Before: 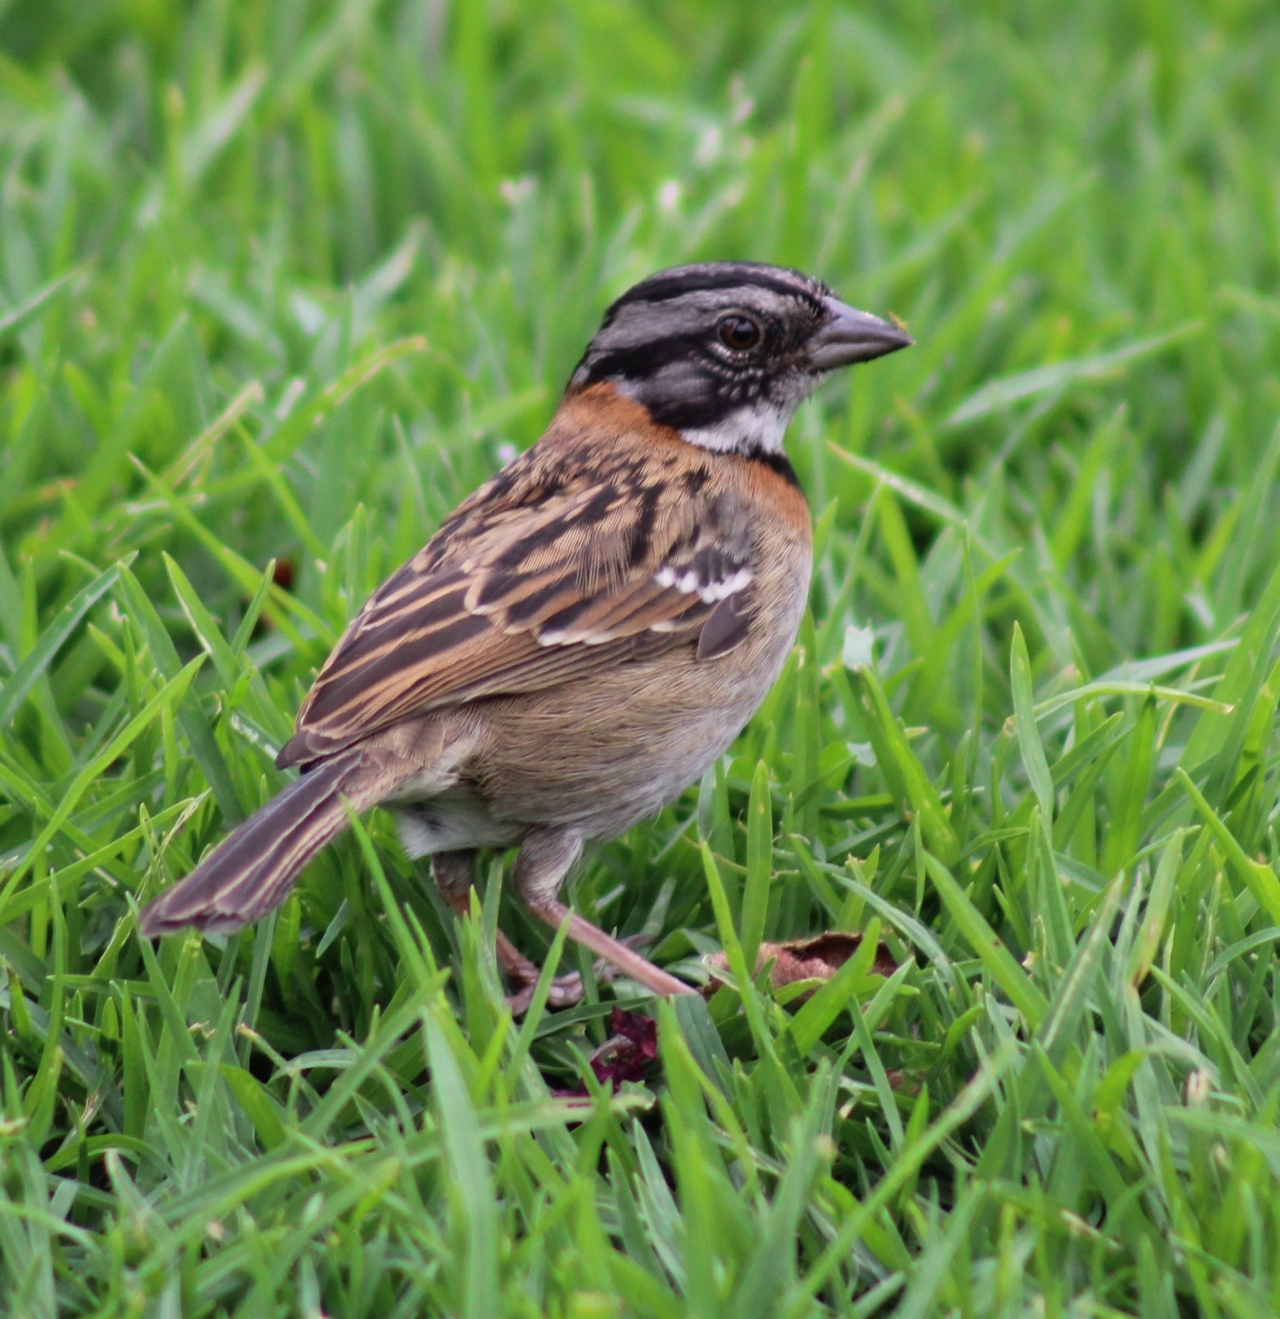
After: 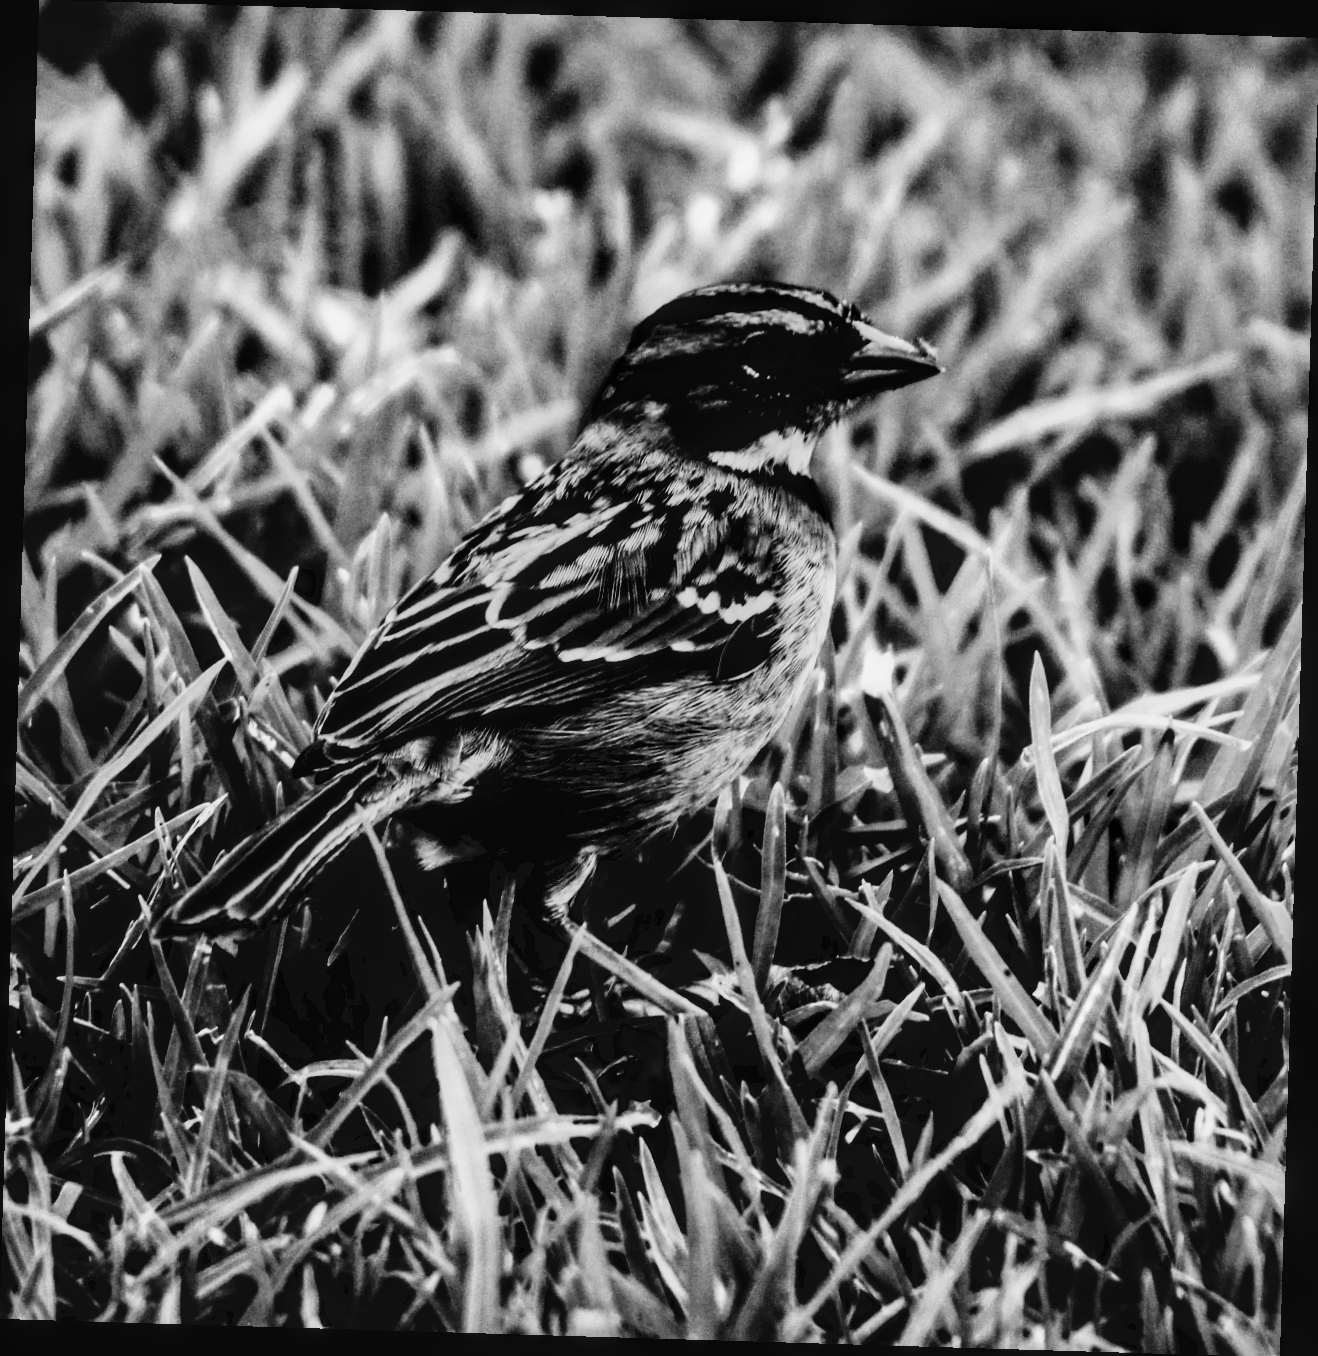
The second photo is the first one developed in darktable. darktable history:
monochrome: a -6.99, b 35.61, size 1.4
contrast brightness saturation: contrast 0.77, brightness -1, saturation 1
rotate and perspective: rotation 1.72°, automatic cropping off
color correction: highlights a* 10.32, highlights b* 14.66, shadows a* -9.59, shadows b* -15.02
color balance: lift [1.001, 1.007, 1, 0.993], gamma [1.023, 1.026, 1.01, 0.974], gain [0.964, 1.059, 1.073, 0.927]
tone curve: curves: ch0 [(0, 0) (0.003, 0.047) (0.011, 0.047) (0.025, 0.047) (0.044, 0.049) (0.069, 0.051) (0.1, 0.062) (0.136, 0.086) (0.177, 0.125) (0.224, 0.178) (0.277, 0.246) (0.335, 0.324) (0.399, 0.407) (0.468, 0.48) (0.543, 0.57) (0.623, 0.675) (0.709, 0.772) (0.801, 0.876) (0.898, 0.963) (1, 1)], preserve colors none
local contrast: on, module defaults
white balance: red 0.98, blue 1.61
